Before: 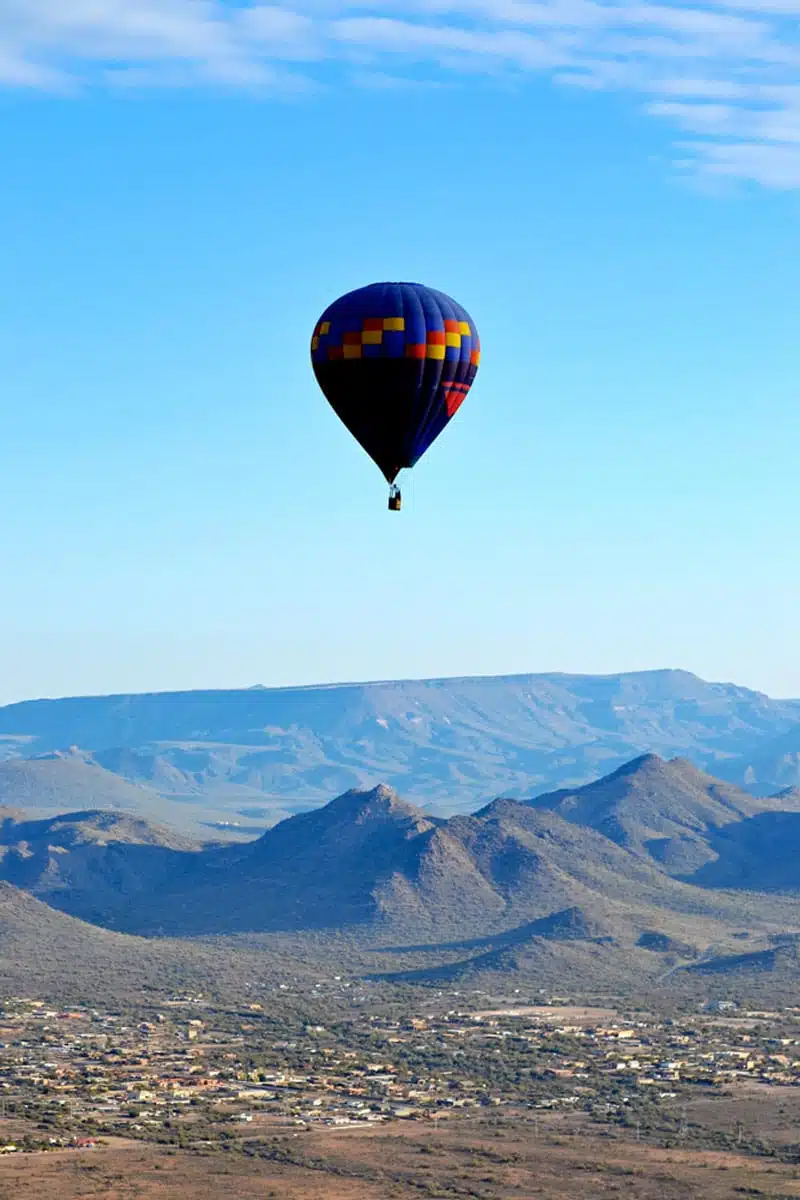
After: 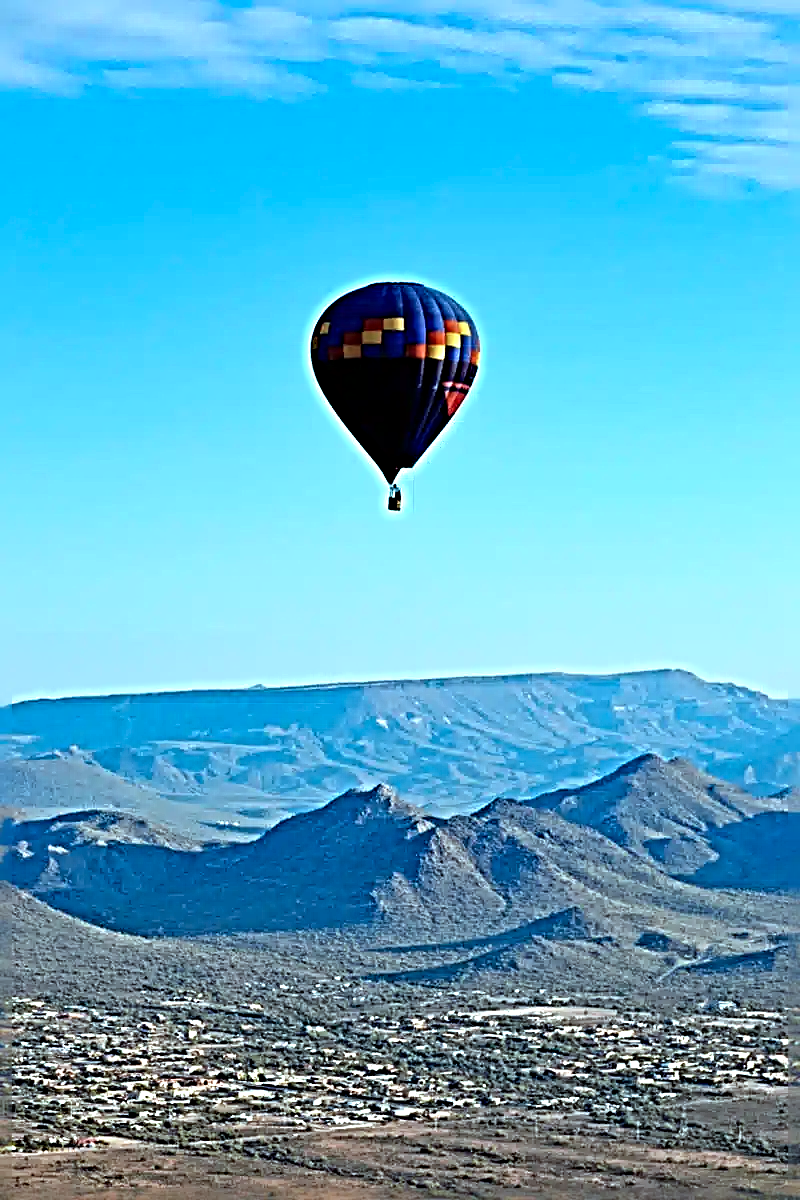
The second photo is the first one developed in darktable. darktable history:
exposure: compensate highlight preservation false
sharpen: radius 6.285, amount 1.783, threshold 0.22
color correction: highlights a* -10.04, highlights b* -10.27
